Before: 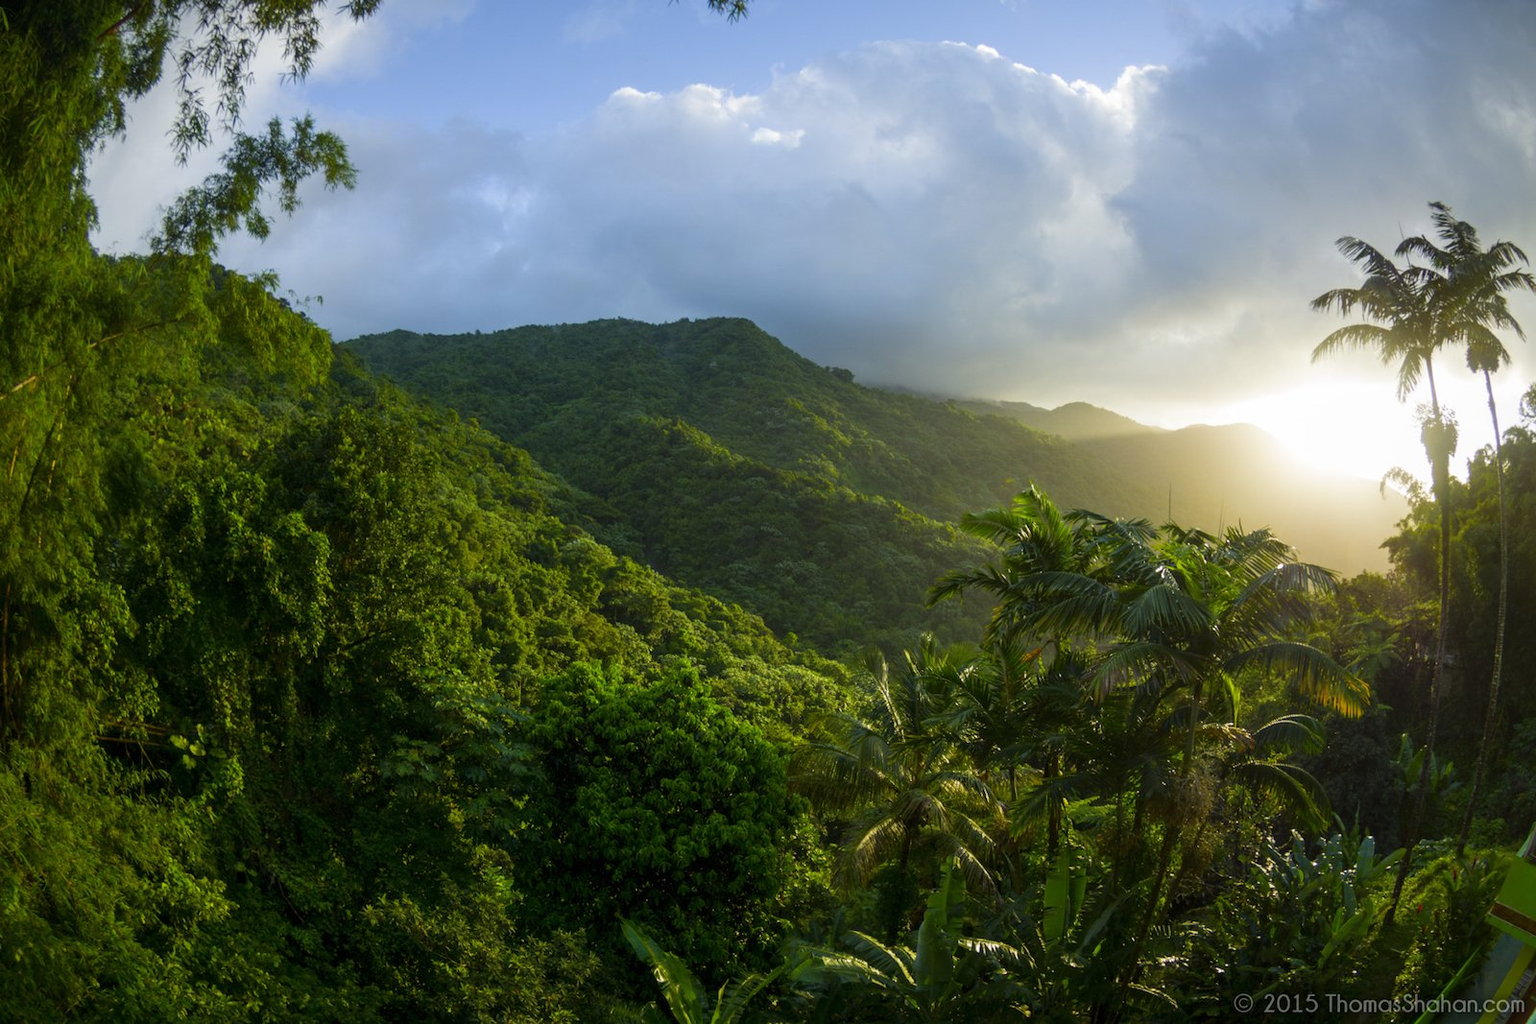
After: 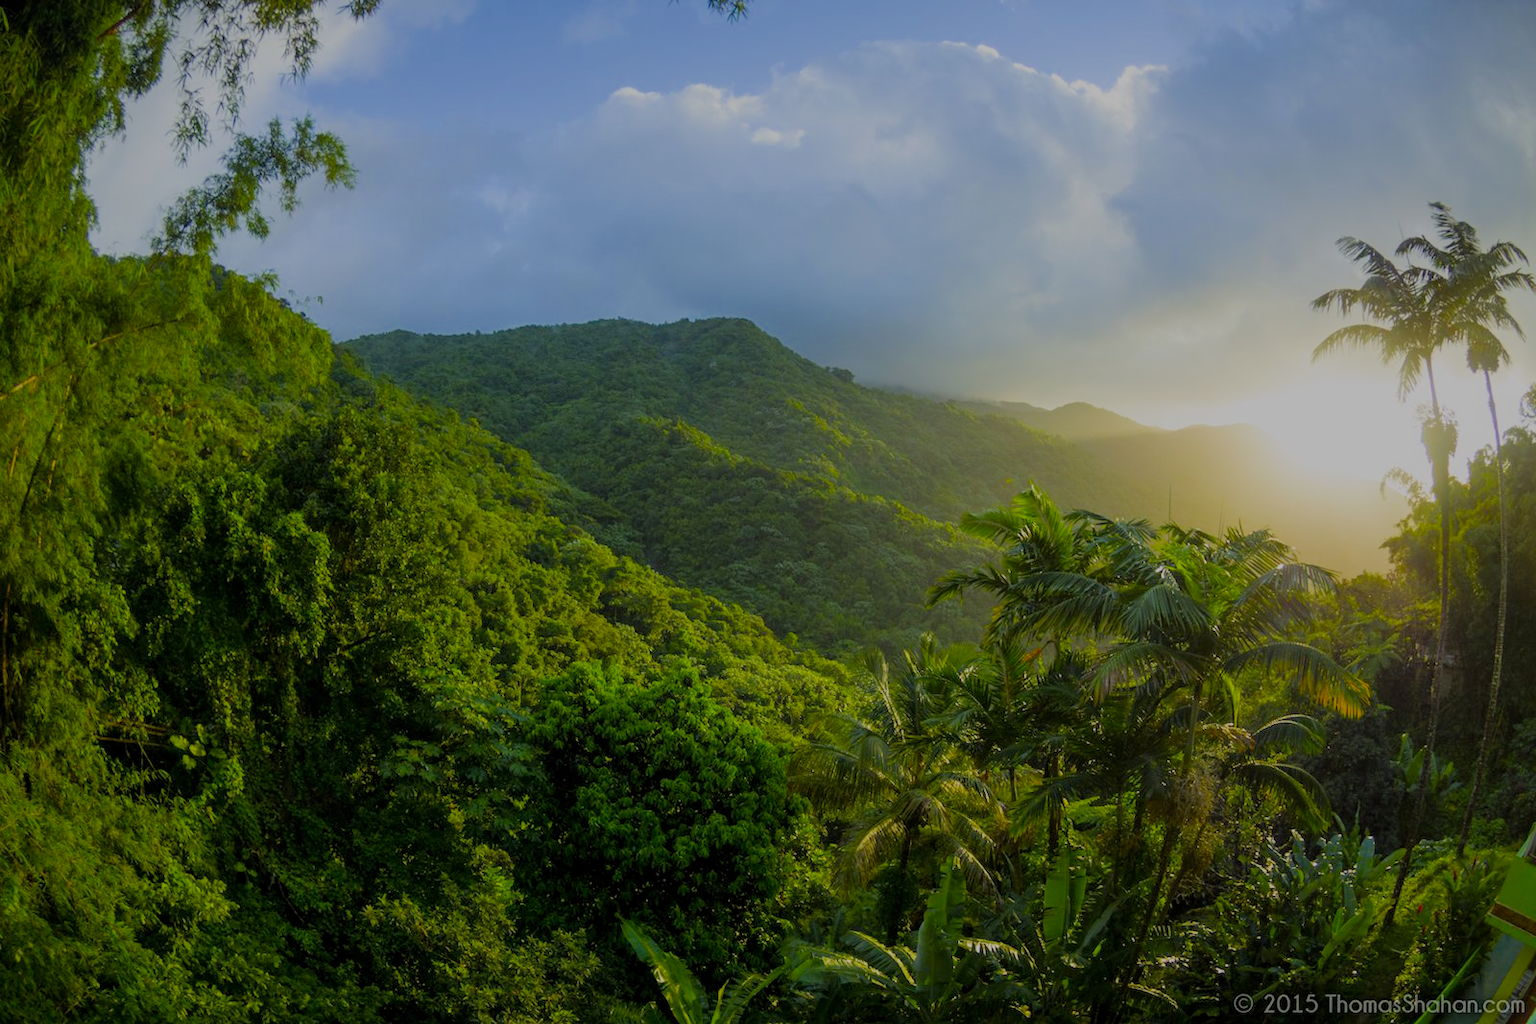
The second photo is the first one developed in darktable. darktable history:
filmic rgb: middle gray luminance 2.53%, black relative exposure -10.06 EV, white relative exposure 6.98 EV, dynamic range scaling 10.11%, target black luminance 0%, hardness 3.19, latitude 44.27%, contrast 0.666, highlights saturation mix 6.38%, shadows ↔ highlights balance 13.25%, color science v5 (2021), contrast in shadows safe, contrast in highlights safe
